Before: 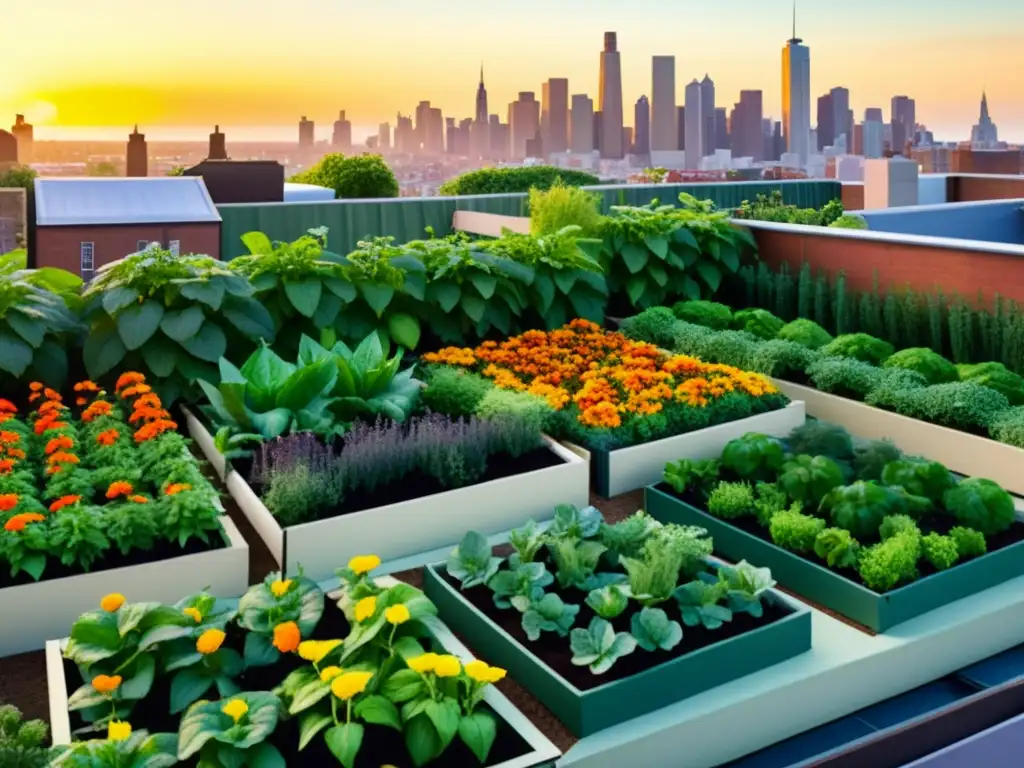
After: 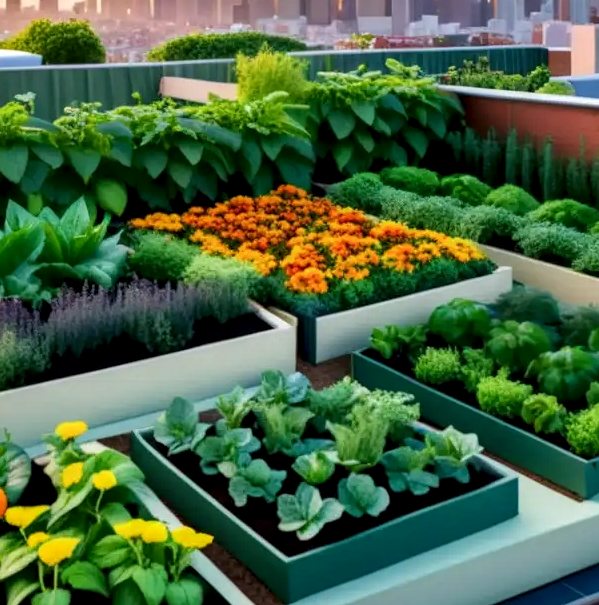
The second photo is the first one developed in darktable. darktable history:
crop and rotate: left 28.633%, top 17.483%, right 12.8%, bottom 3.636%
exposure: compensate exposure bias true, compensate highlight preservation false
local contrast: shadows 96%, midtone range 0.498
